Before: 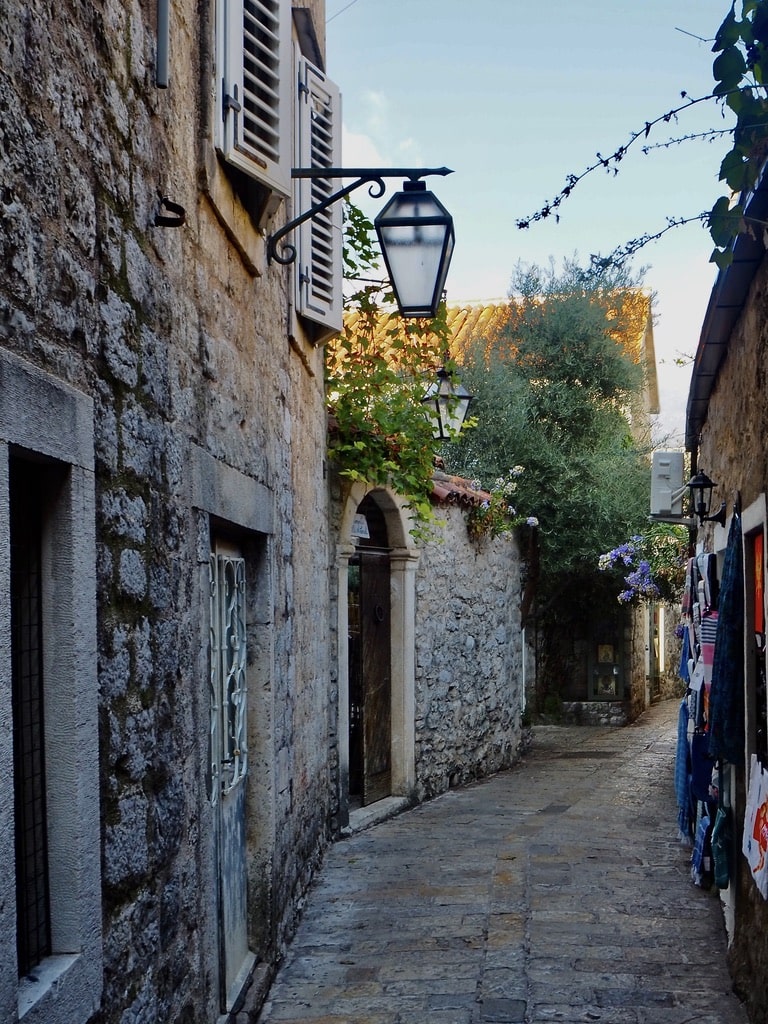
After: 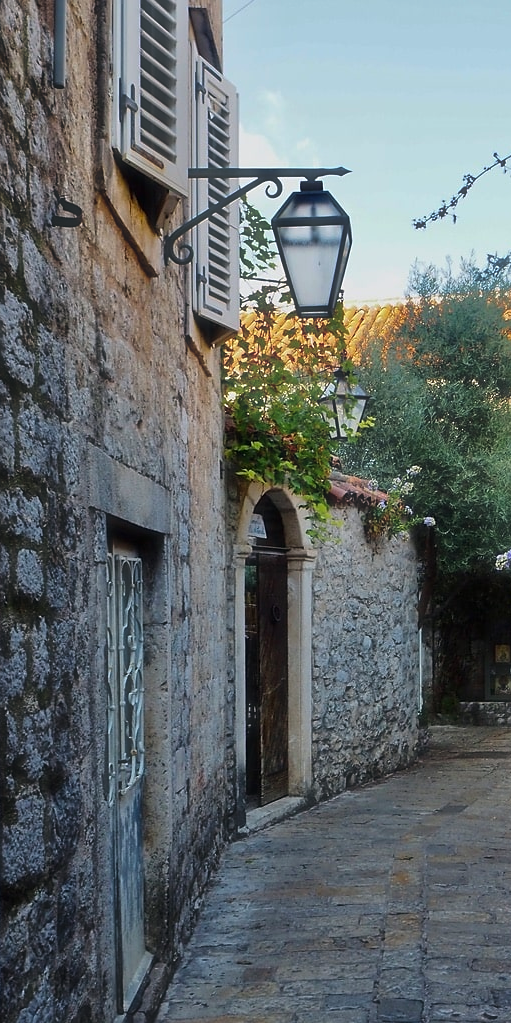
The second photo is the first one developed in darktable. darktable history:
crop and rotate: left 13.417%, right 19.948%
haze removal: strength -0.106, compatibility mode true, adaptive false
sharpen: radius 1.531, amount 0.363, threshold 1.342
